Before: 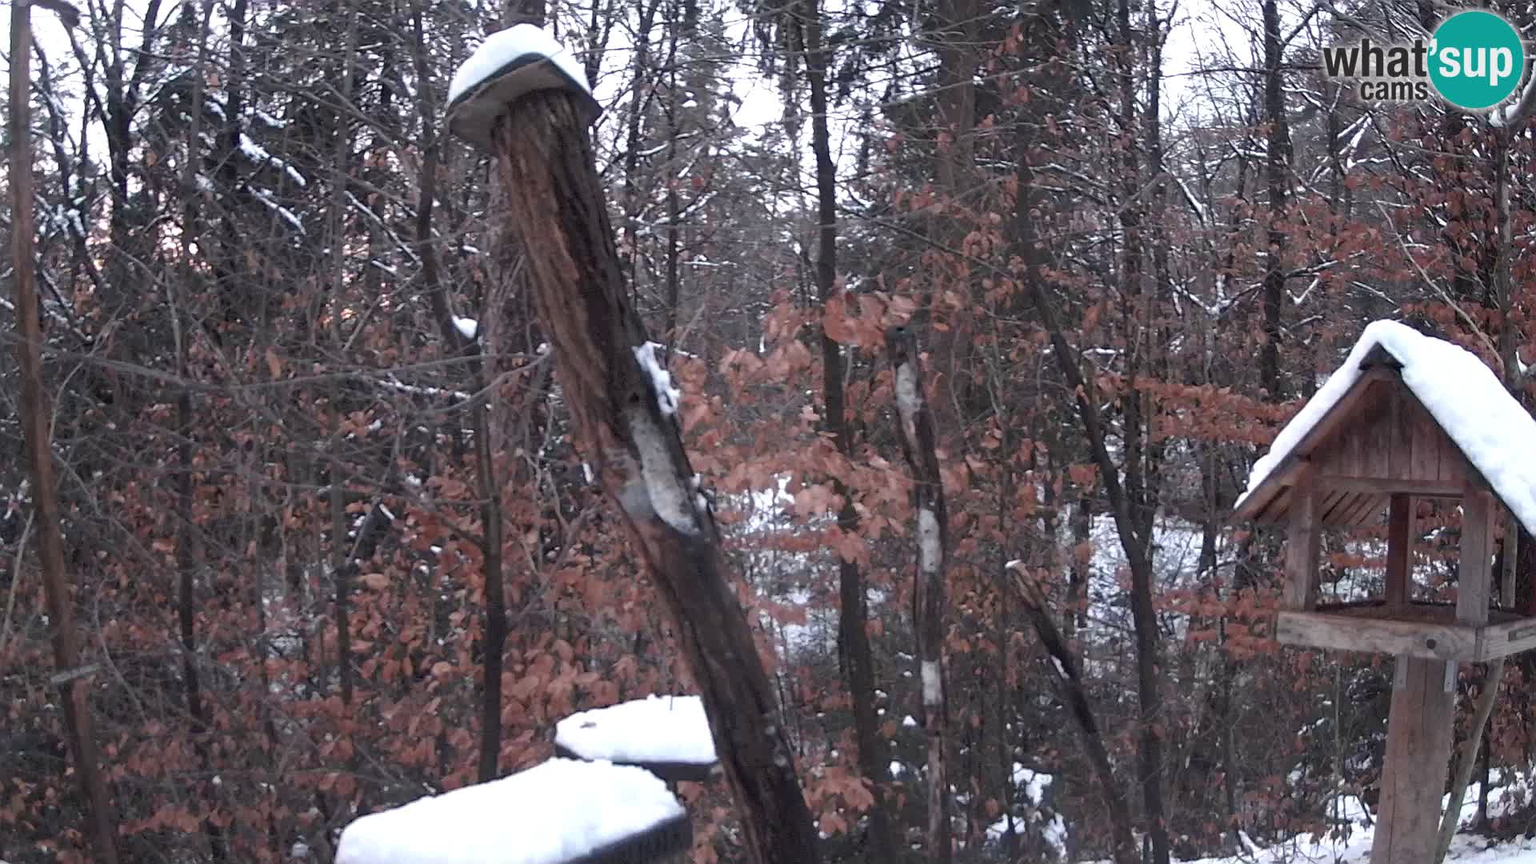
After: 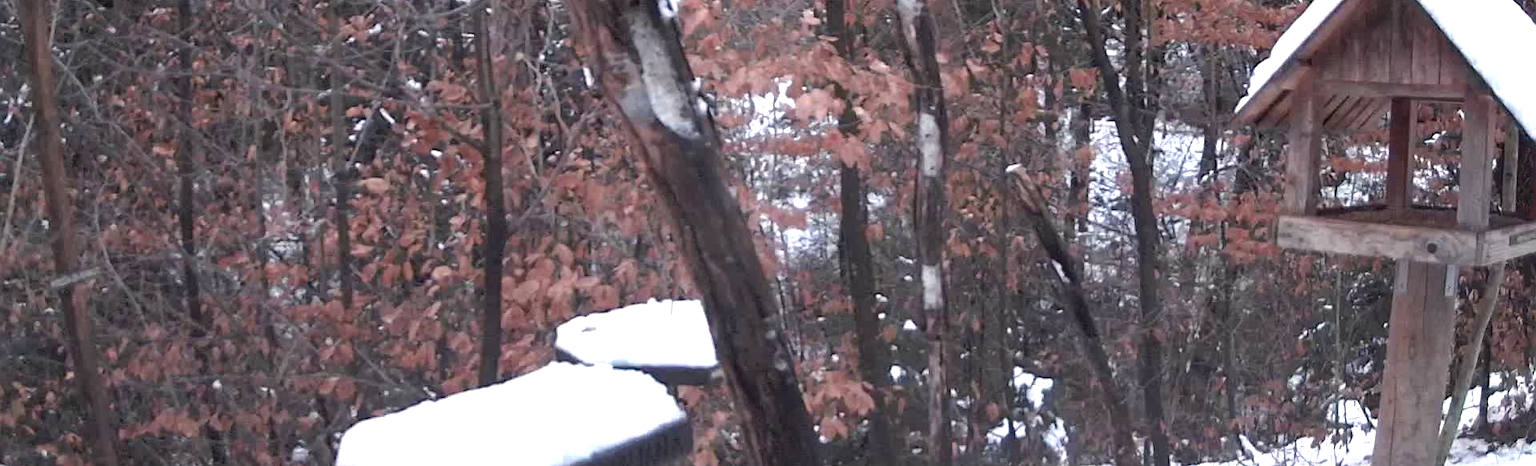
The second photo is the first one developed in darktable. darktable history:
exposure: exposure 0.608 EV, compensate highlight preservation false
crop and rotate: top 45.959%, right 0.031%
